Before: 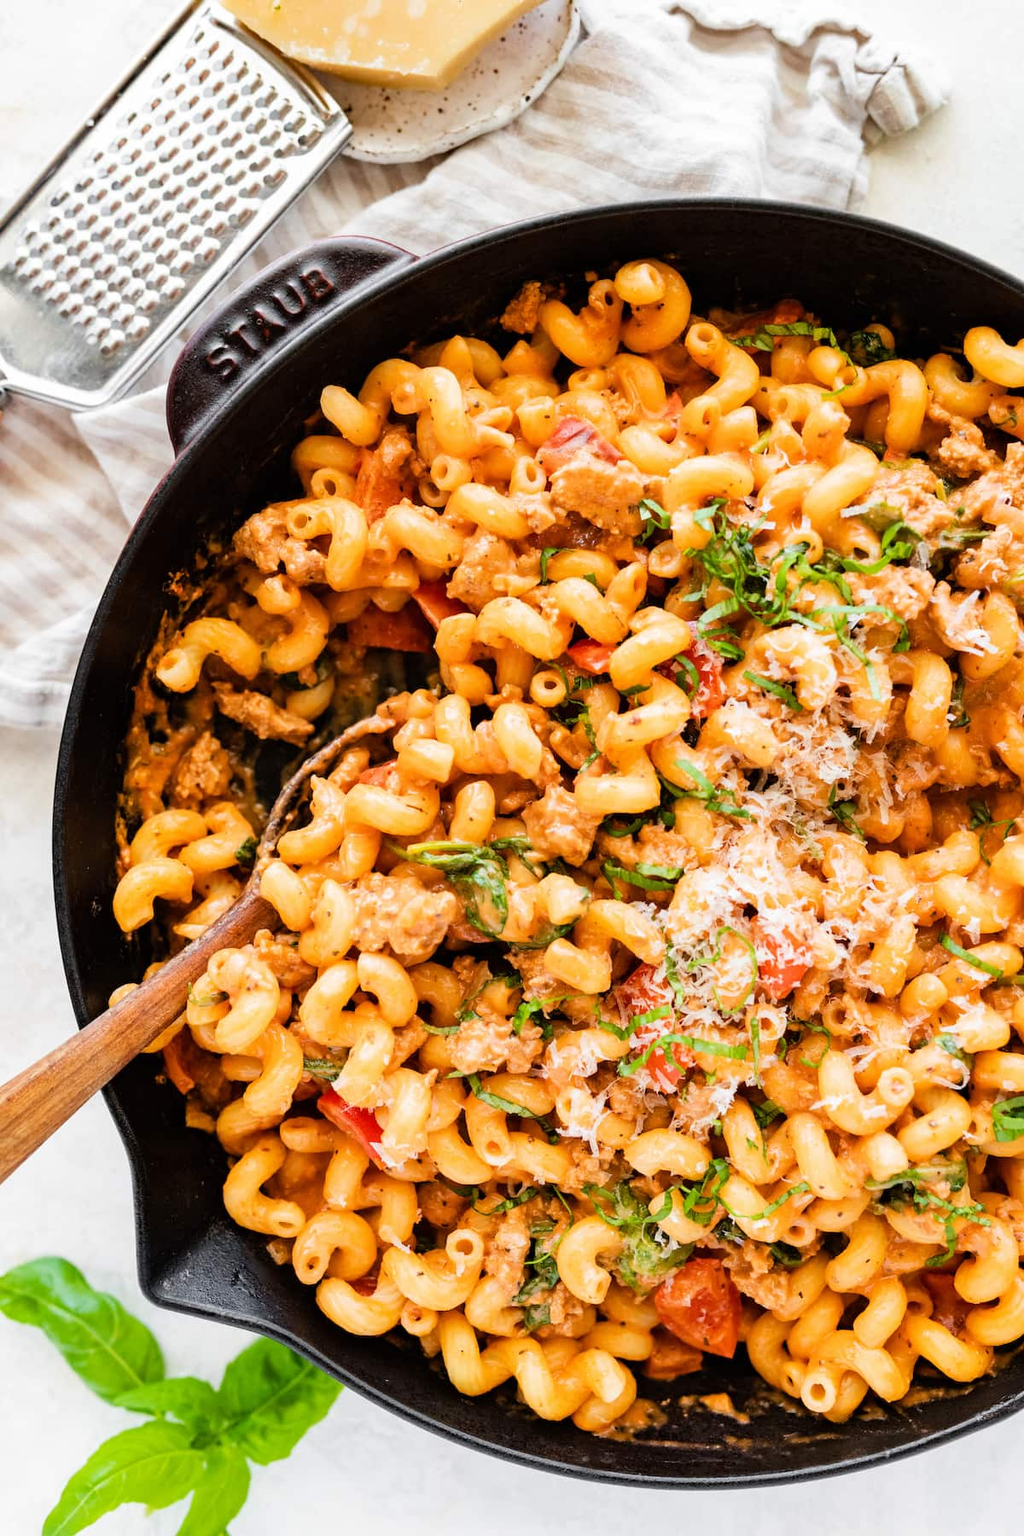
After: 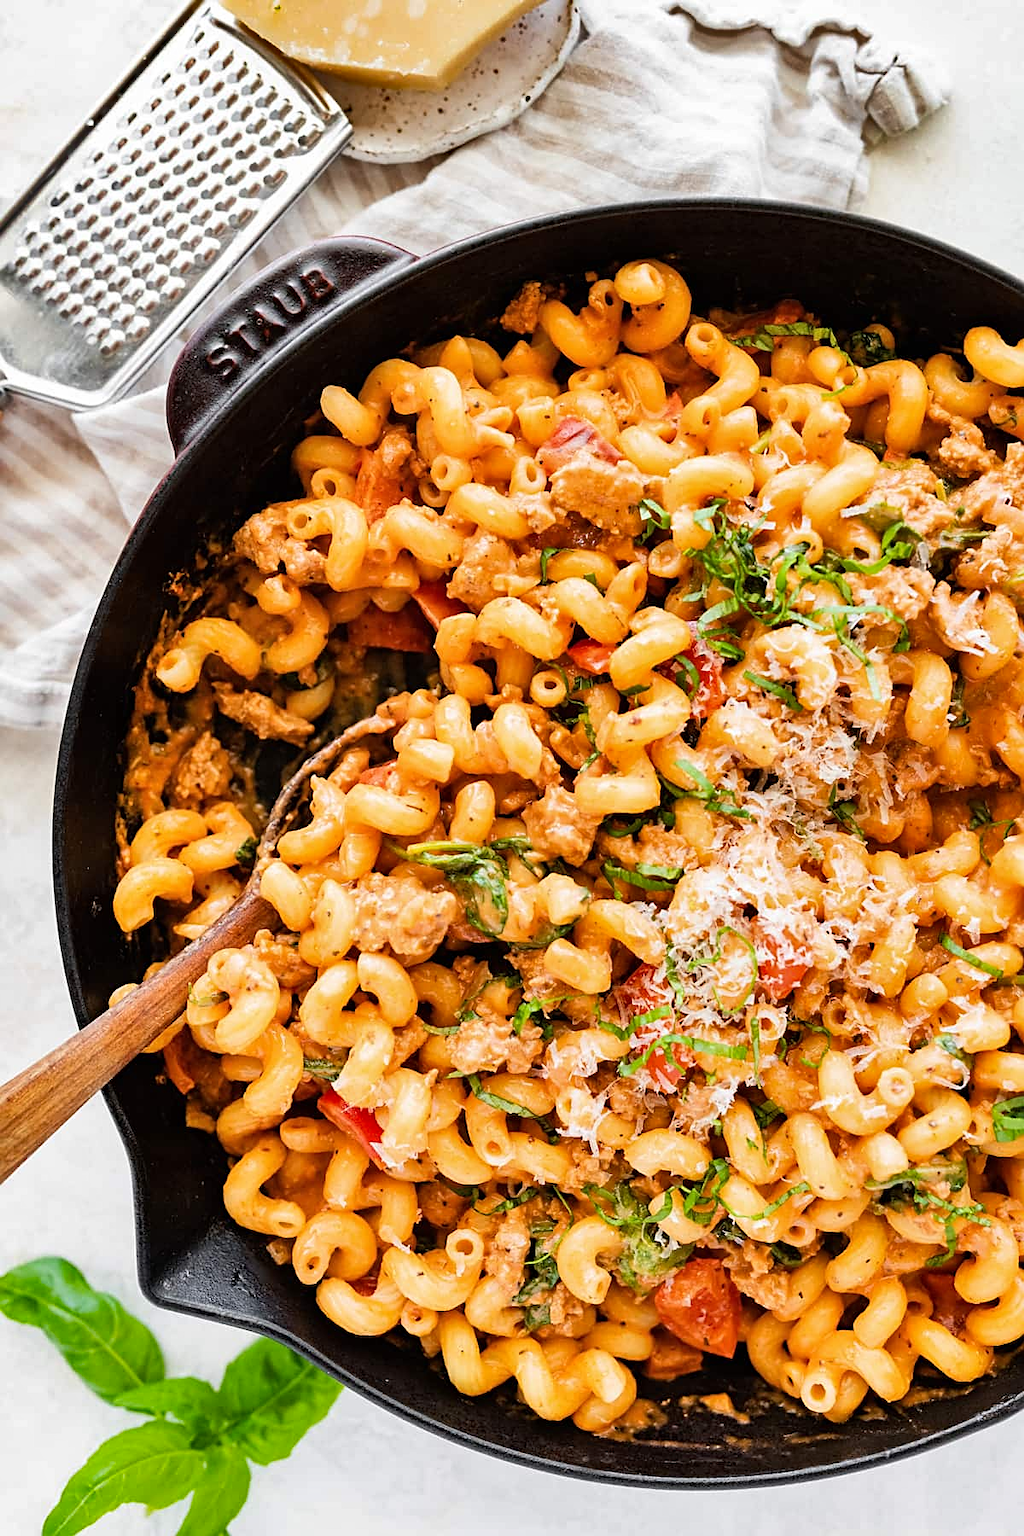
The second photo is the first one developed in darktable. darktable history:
sharpen: amount 0.46
shadows and highlights: shadows 24.98, highlights -48.18, highlights color adjustment 42.21%, soften with gaussian
